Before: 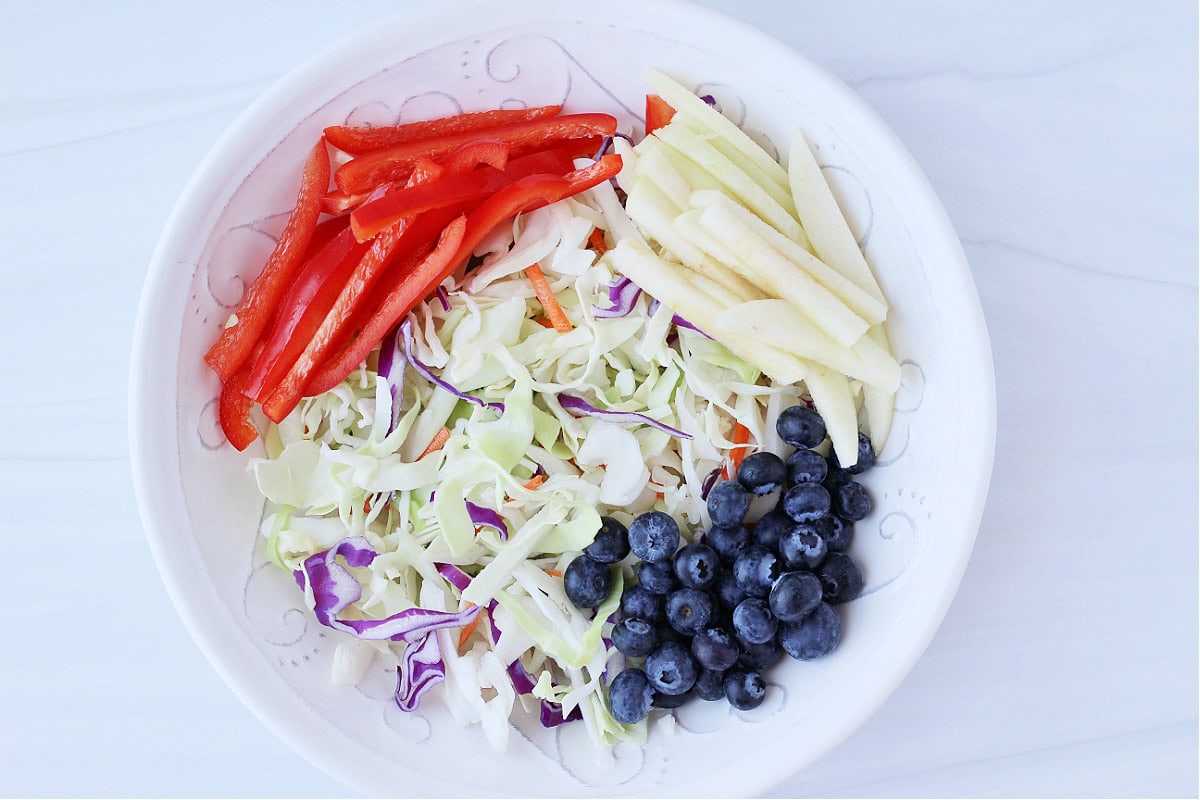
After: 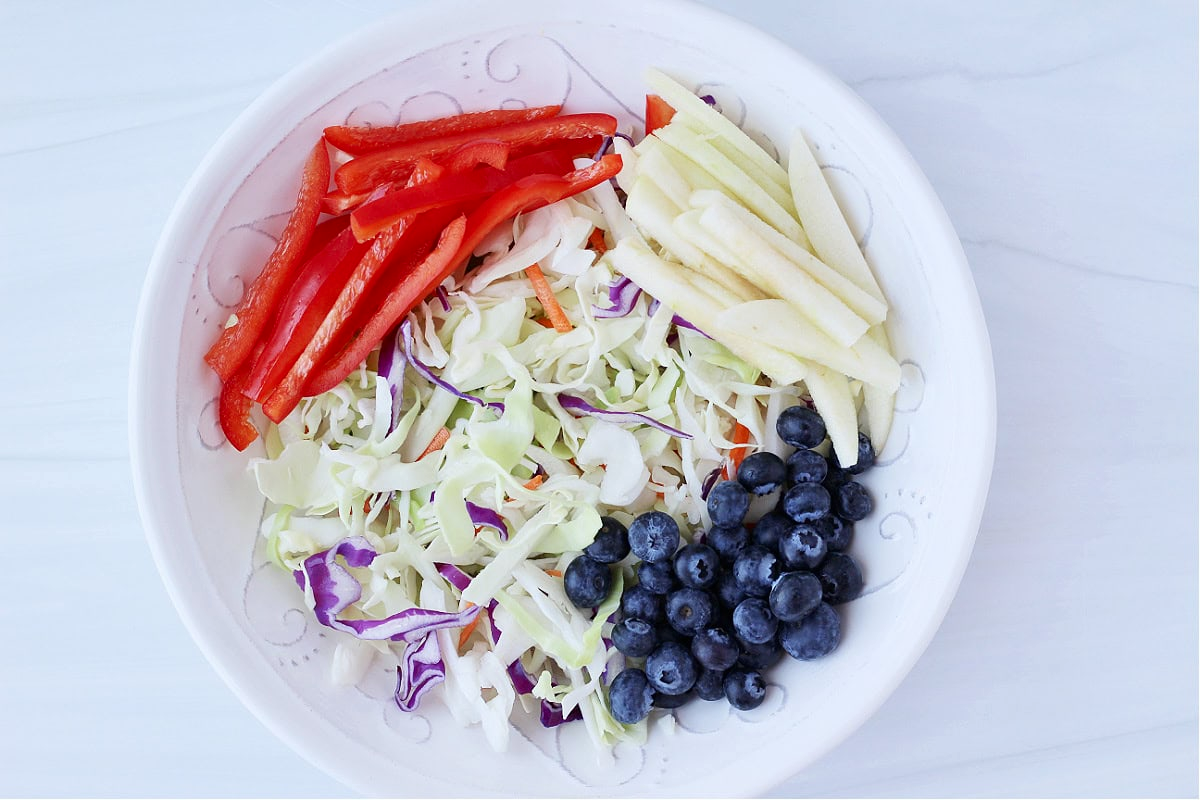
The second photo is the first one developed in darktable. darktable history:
contrast brightness saturation: contrast 0.027, brightness -0.04
